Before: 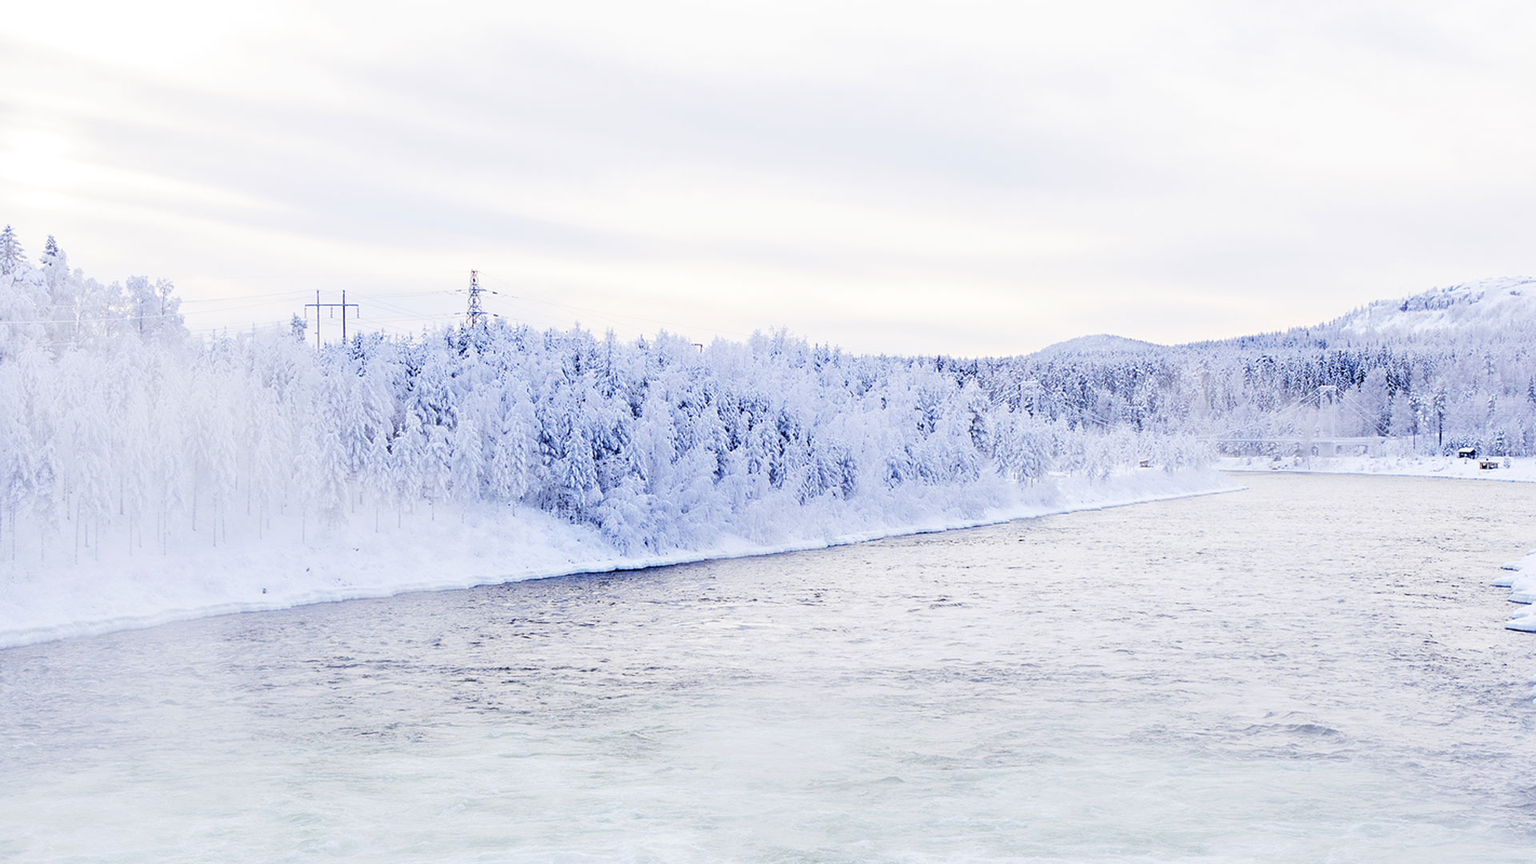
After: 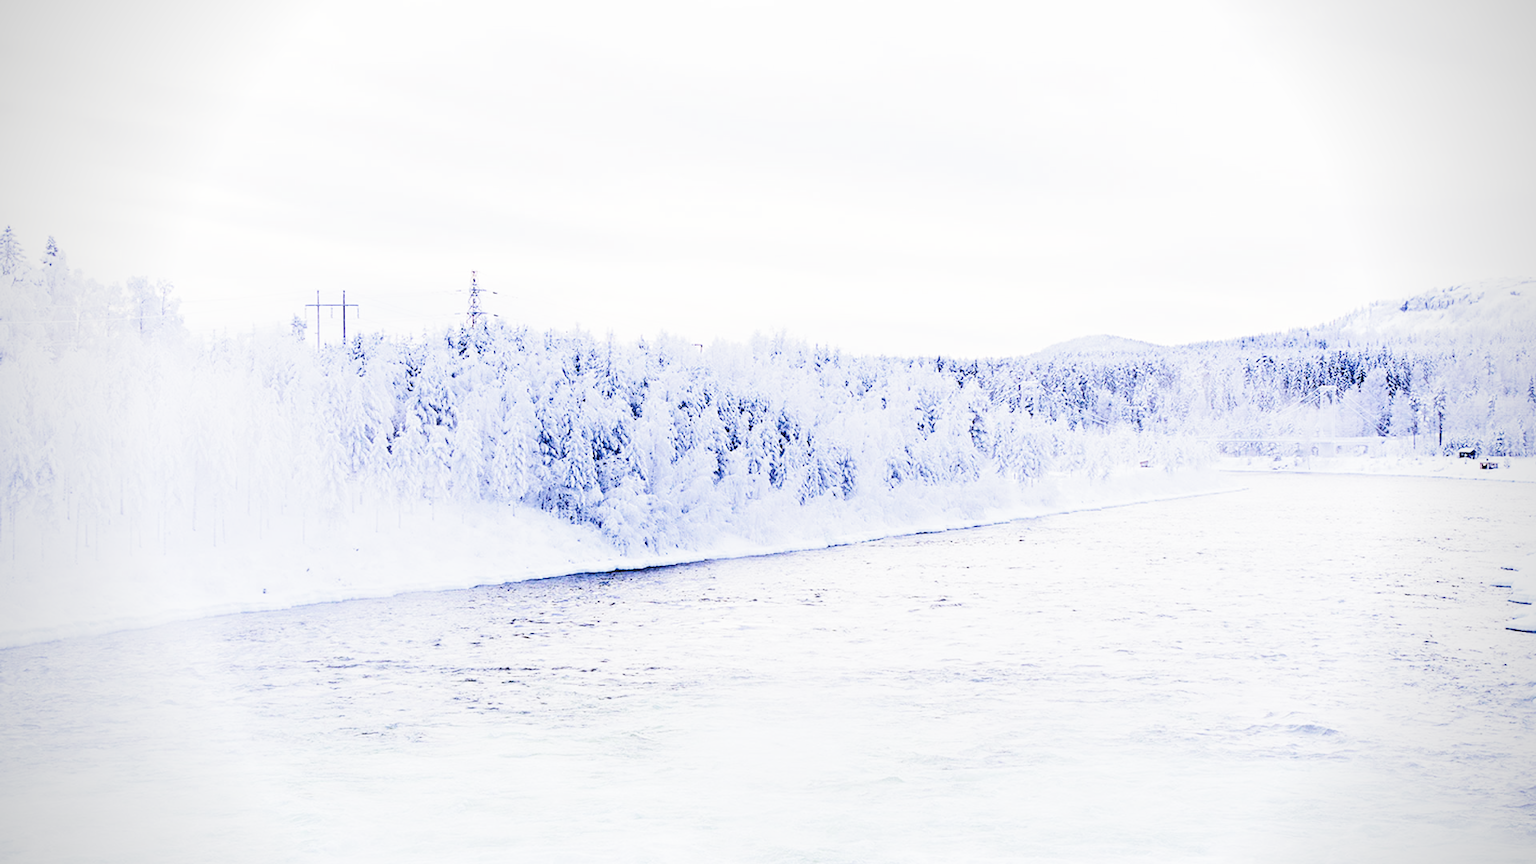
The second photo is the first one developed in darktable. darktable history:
filmic rgb: middle gray luminance 9.23%, black relative exposure -10.55 EV, white relative exposure 3.45 EV, threshold 6 EV, target black luminance 0%, hardness 5.98, latitude 59.69%, contrast 1.087, highlights saturation mix 5%, shadows ↔ highlights balance 29.23%, add noise in highlights 0, color science v3 (2019), use custom middle-gray values true, iterations of high-quality reconstruction 0, contrast in highlights soft, enable highlight reconstruction true
contrast brightness saturation: contrast 0.22, brightness -0.19, saturation 0.24
exposure: black level correction -0.025, exposure -0.117 EV, compensate highlight preservation false
vignetting: saturation 0, unbound false
white balance: emerald 1
